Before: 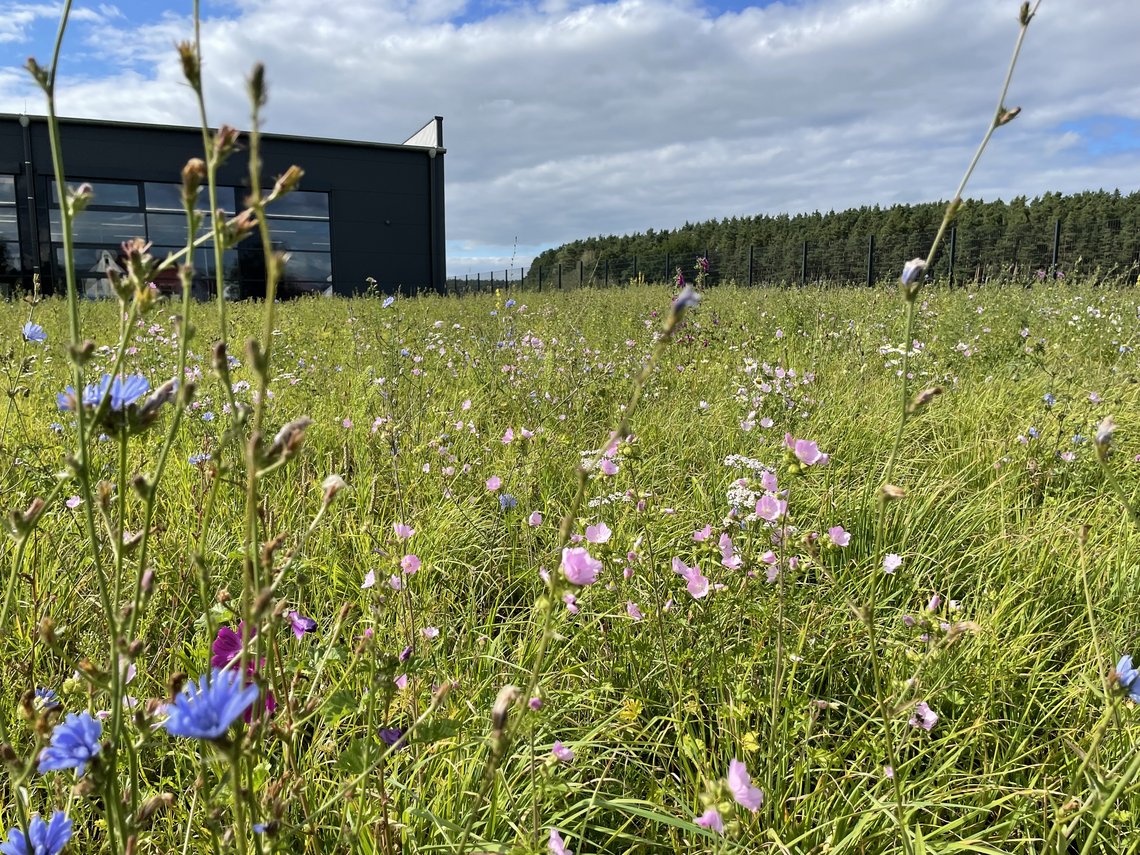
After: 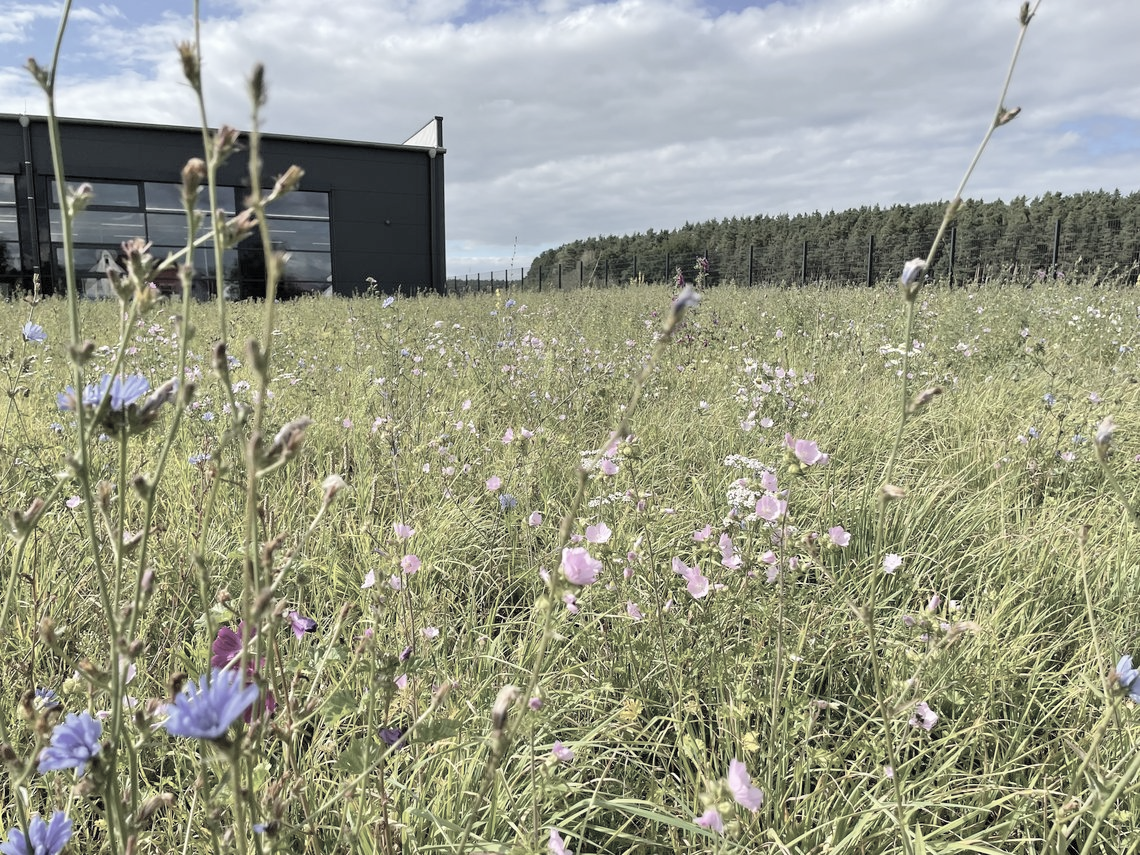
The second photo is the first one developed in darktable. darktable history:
contrast brightness saturation: brightness 0.181, saturation -0.482
